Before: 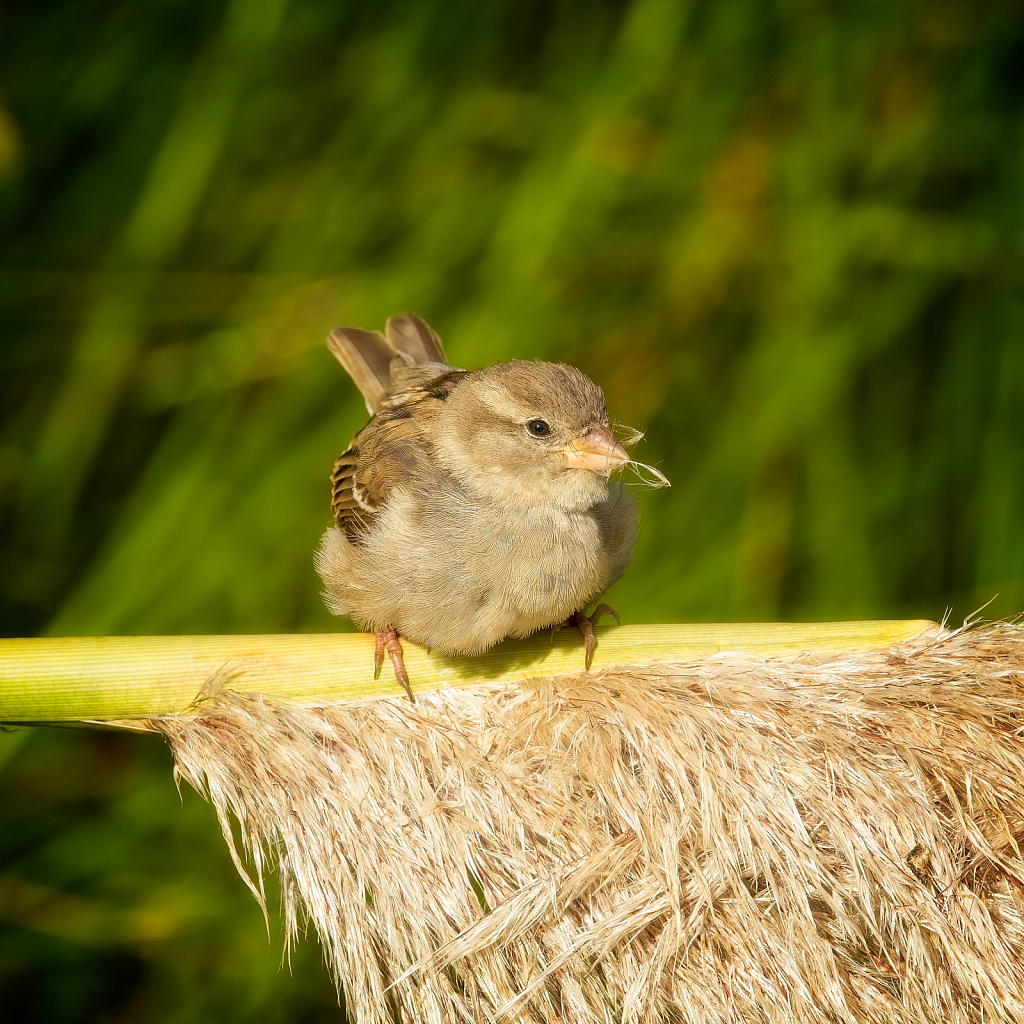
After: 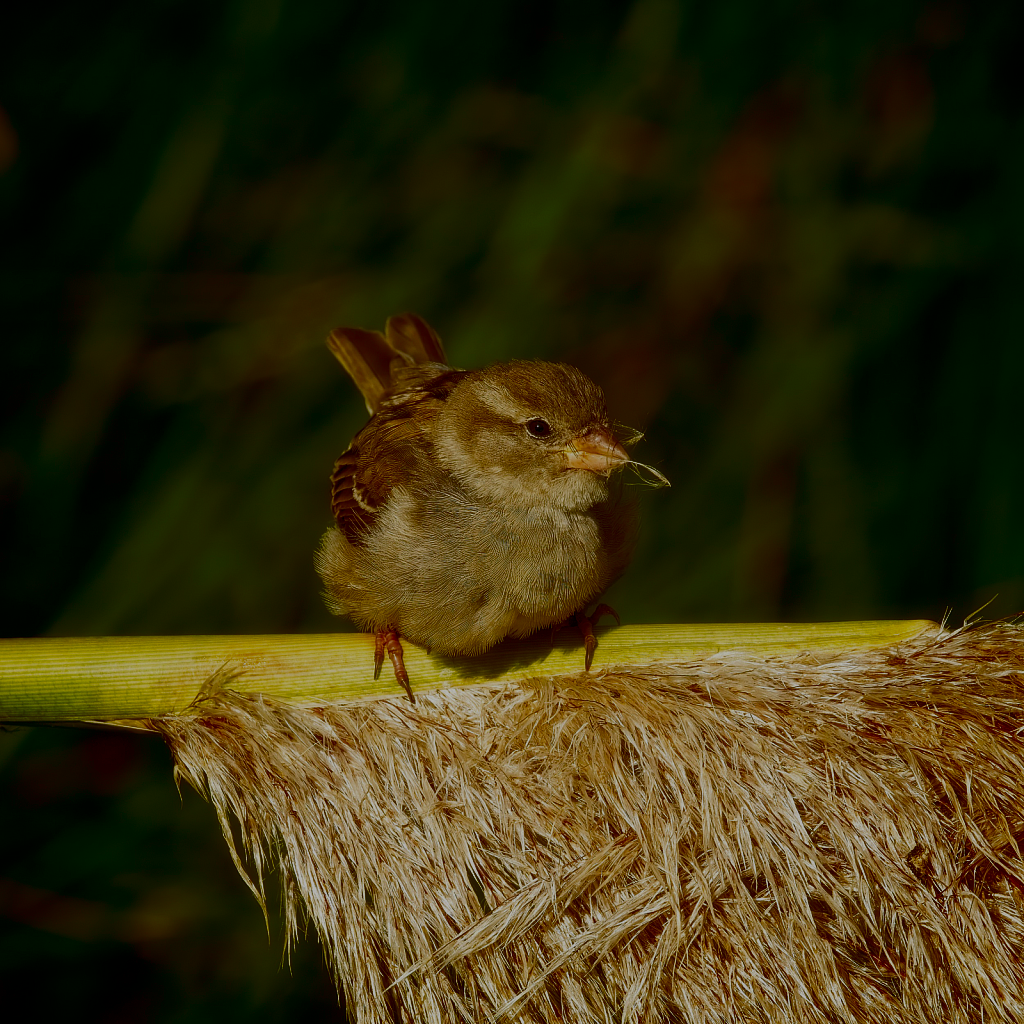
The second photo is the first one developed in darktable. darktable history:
exposure: exposure -0.582 EV, compensate highlight preservation false
contrast brightness saturation: contrast 0.09, brightness -0.59, saturation 0.17
color balance rgb: perceptual saturation grading › global saturation 20%, perceptual saturation grading › highlights -25%, perceptual saturation grading › shadows 50%
